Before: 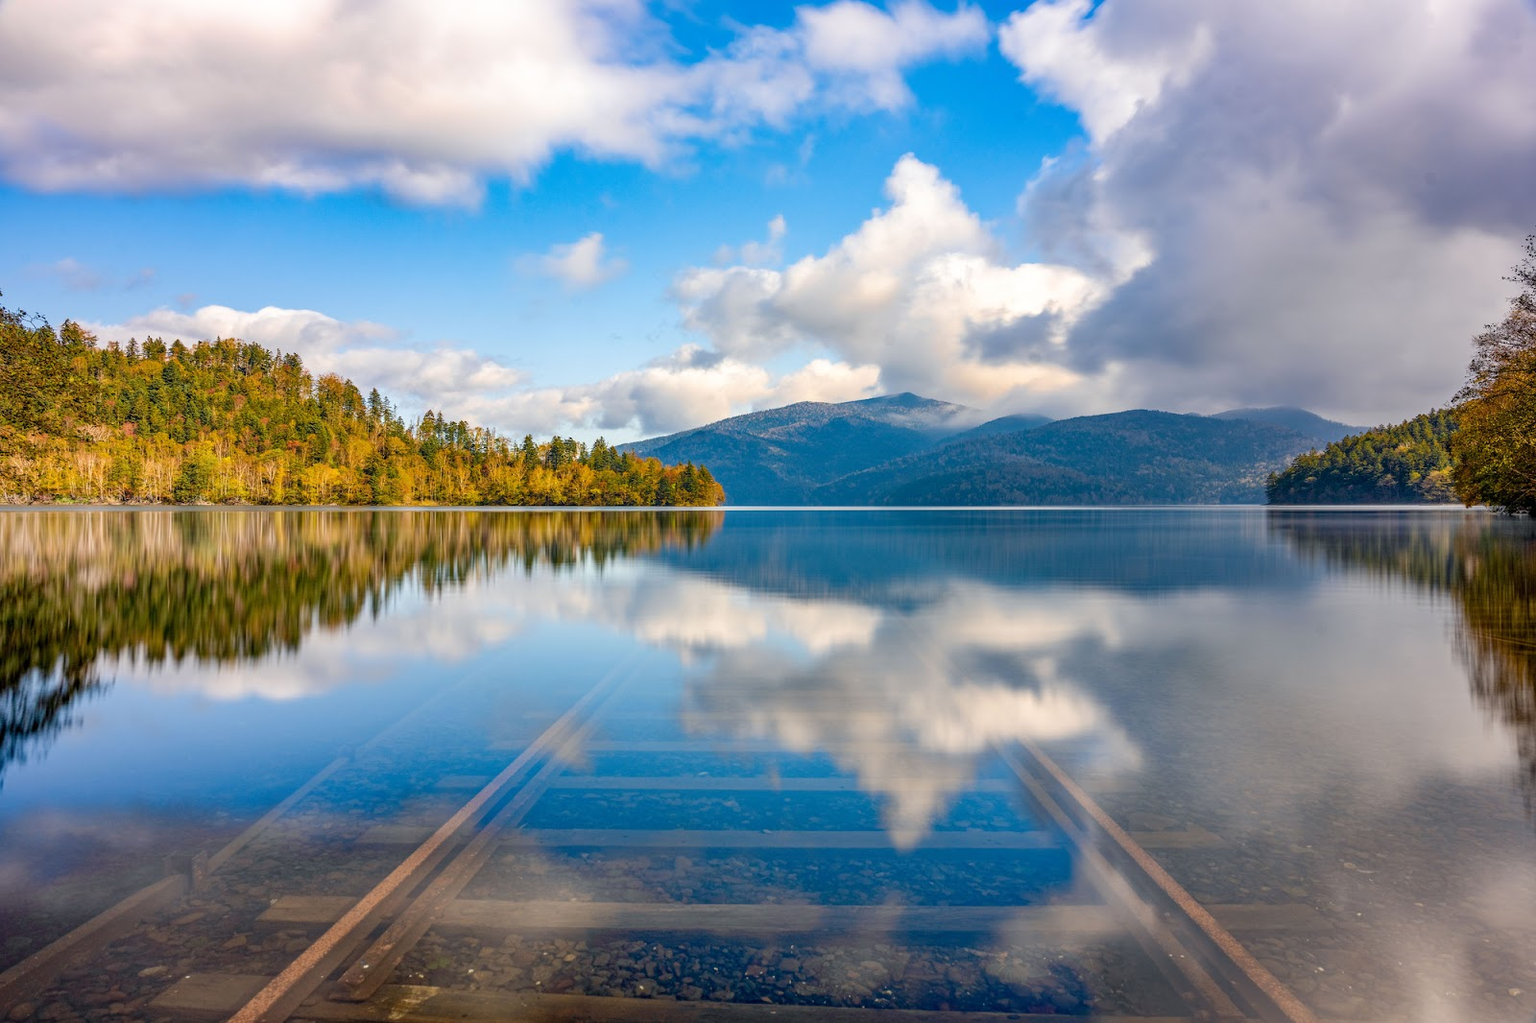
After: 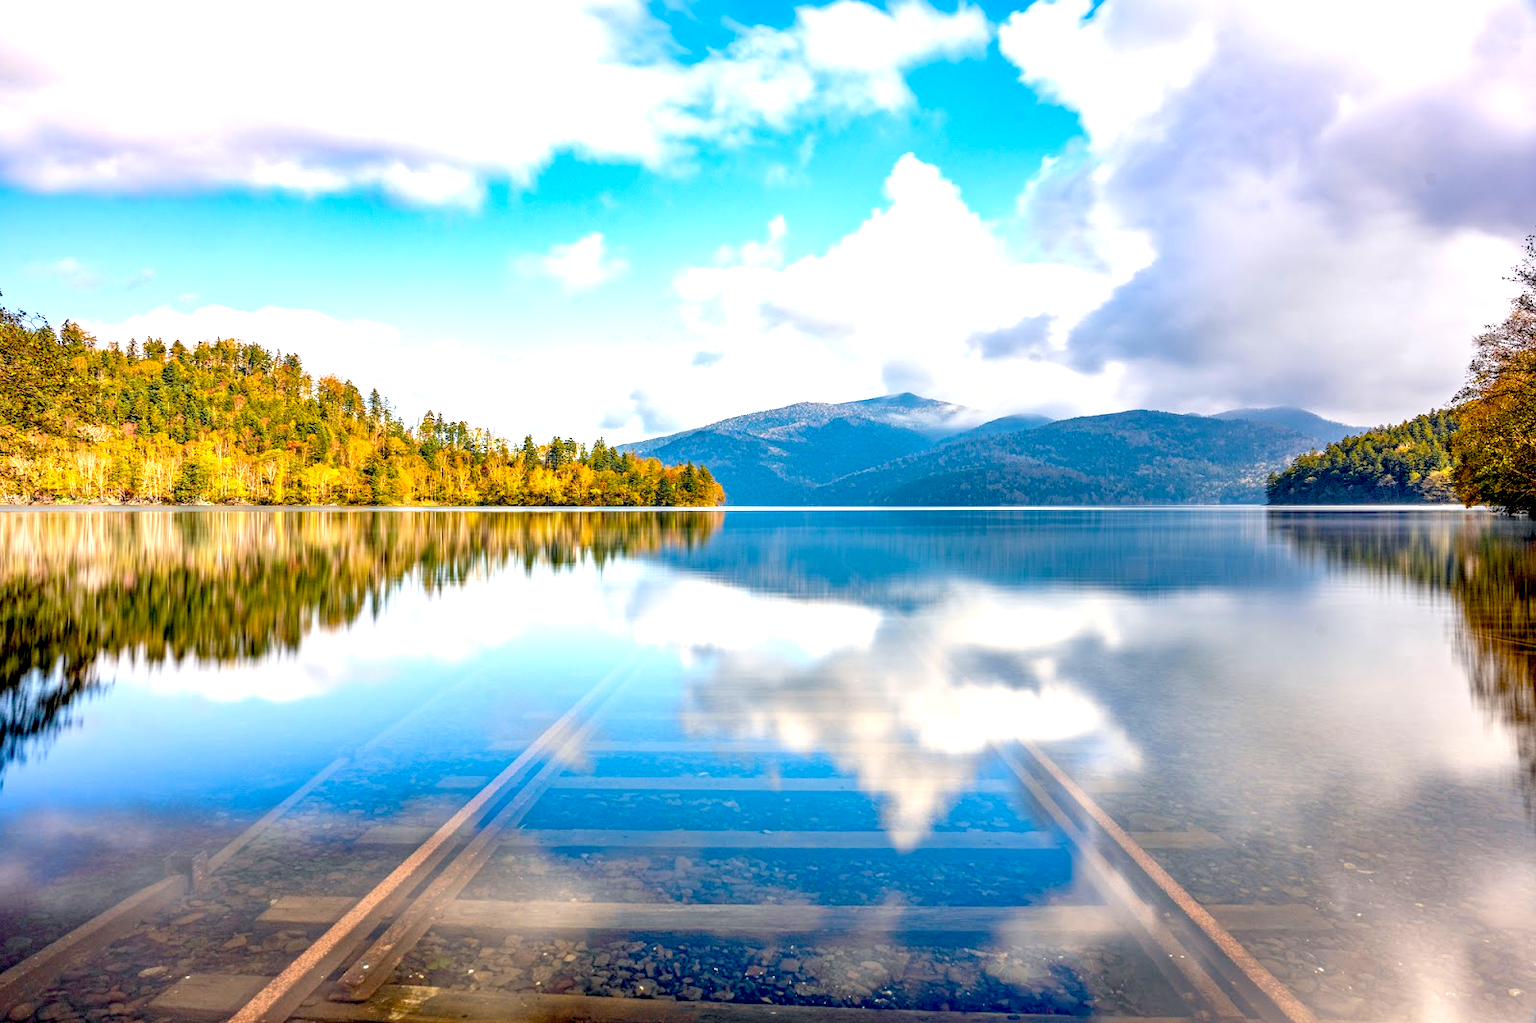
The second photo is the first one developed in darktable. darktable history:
exposure: black level correction 0.011, exposure 1.077 EV, compensate exposure bias true, compensate highlight preservation false
